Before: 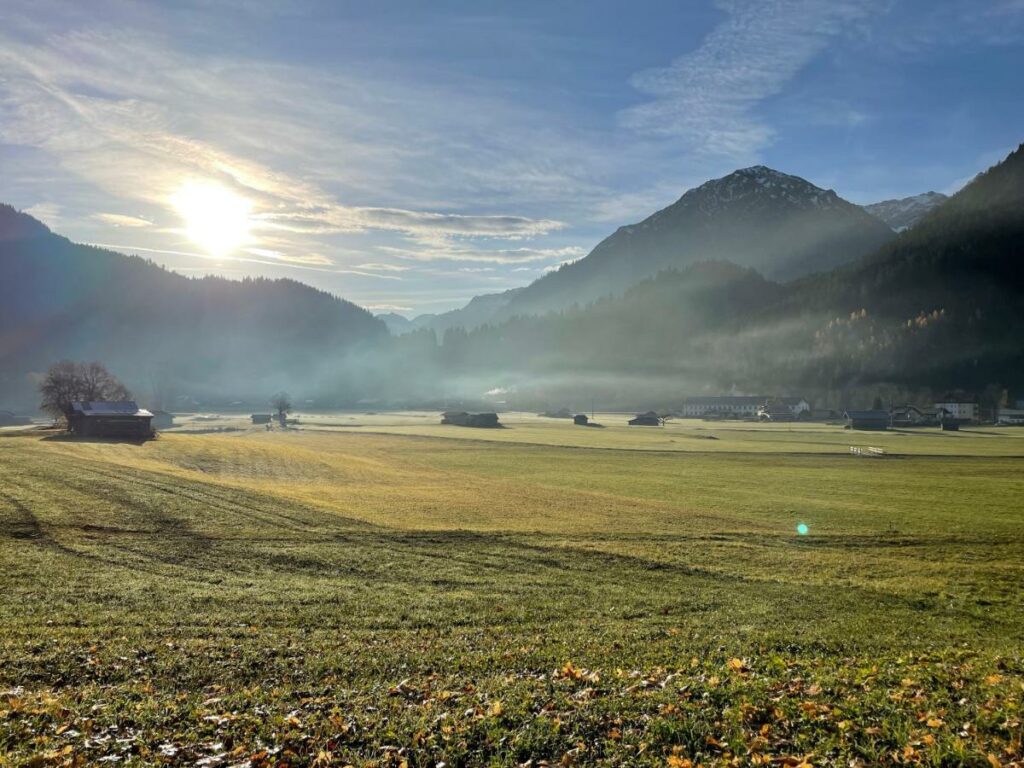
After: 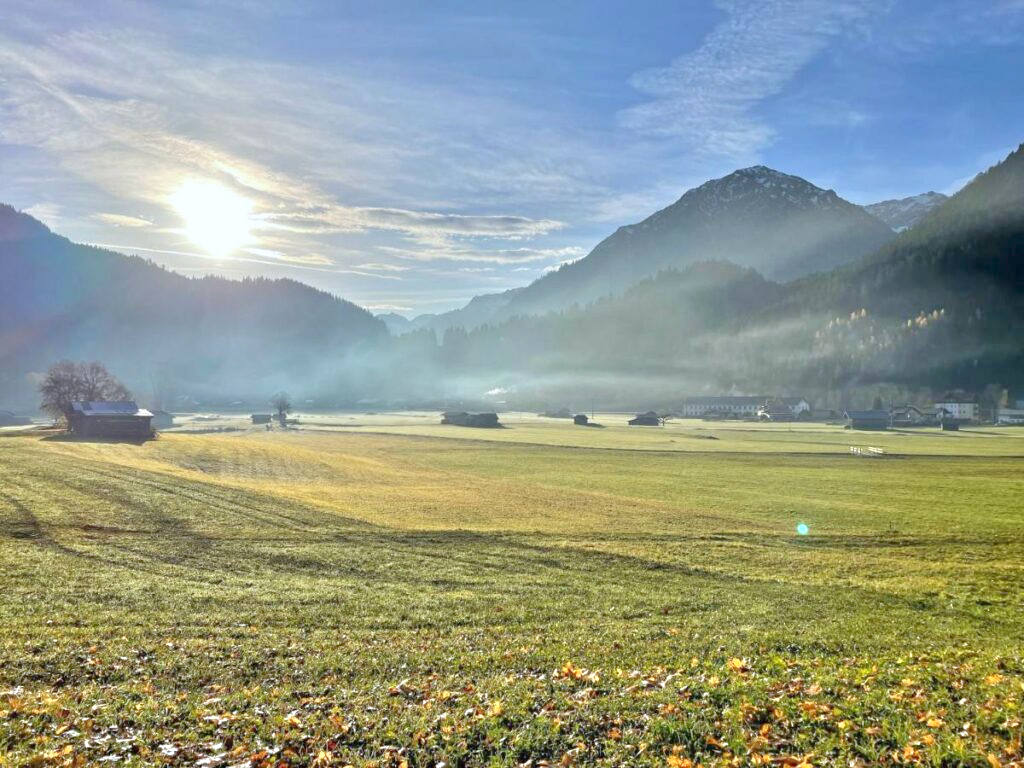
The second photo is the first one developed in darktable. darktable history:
white balance: red 0.976, blue 1.04
tone equalizer: -8 EV 2 EV, -7 EV 2 EV, -6 EV 2 EV, -5 EV 2 EV, -4 EV 2 EV, -3 EV 1.5 EV, -2 EV 1 EV, -1 EV 0.5 EV
levels: levels [0, 0.498, 0.996]
